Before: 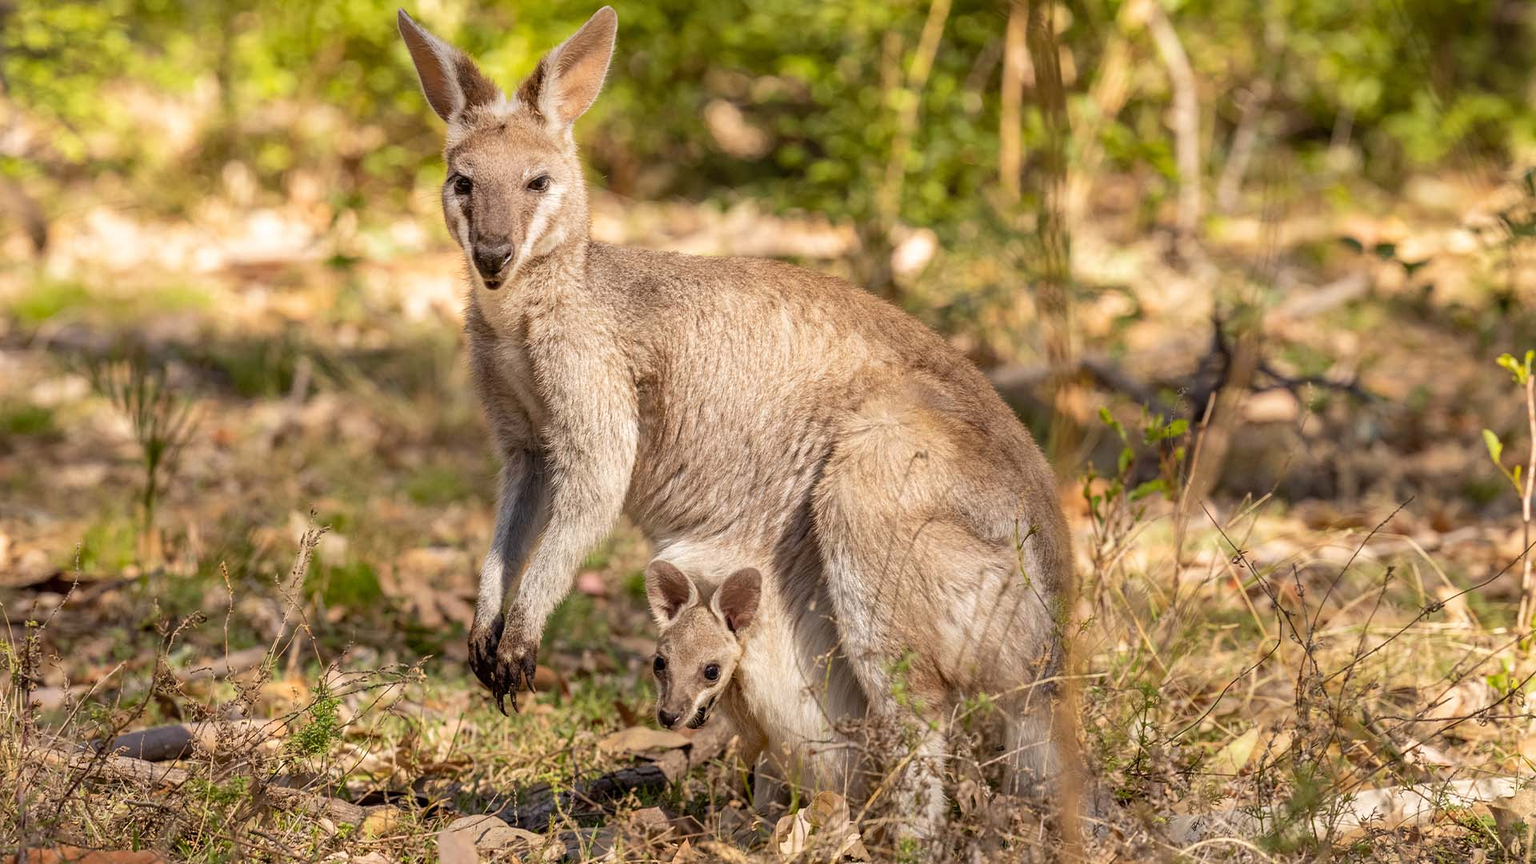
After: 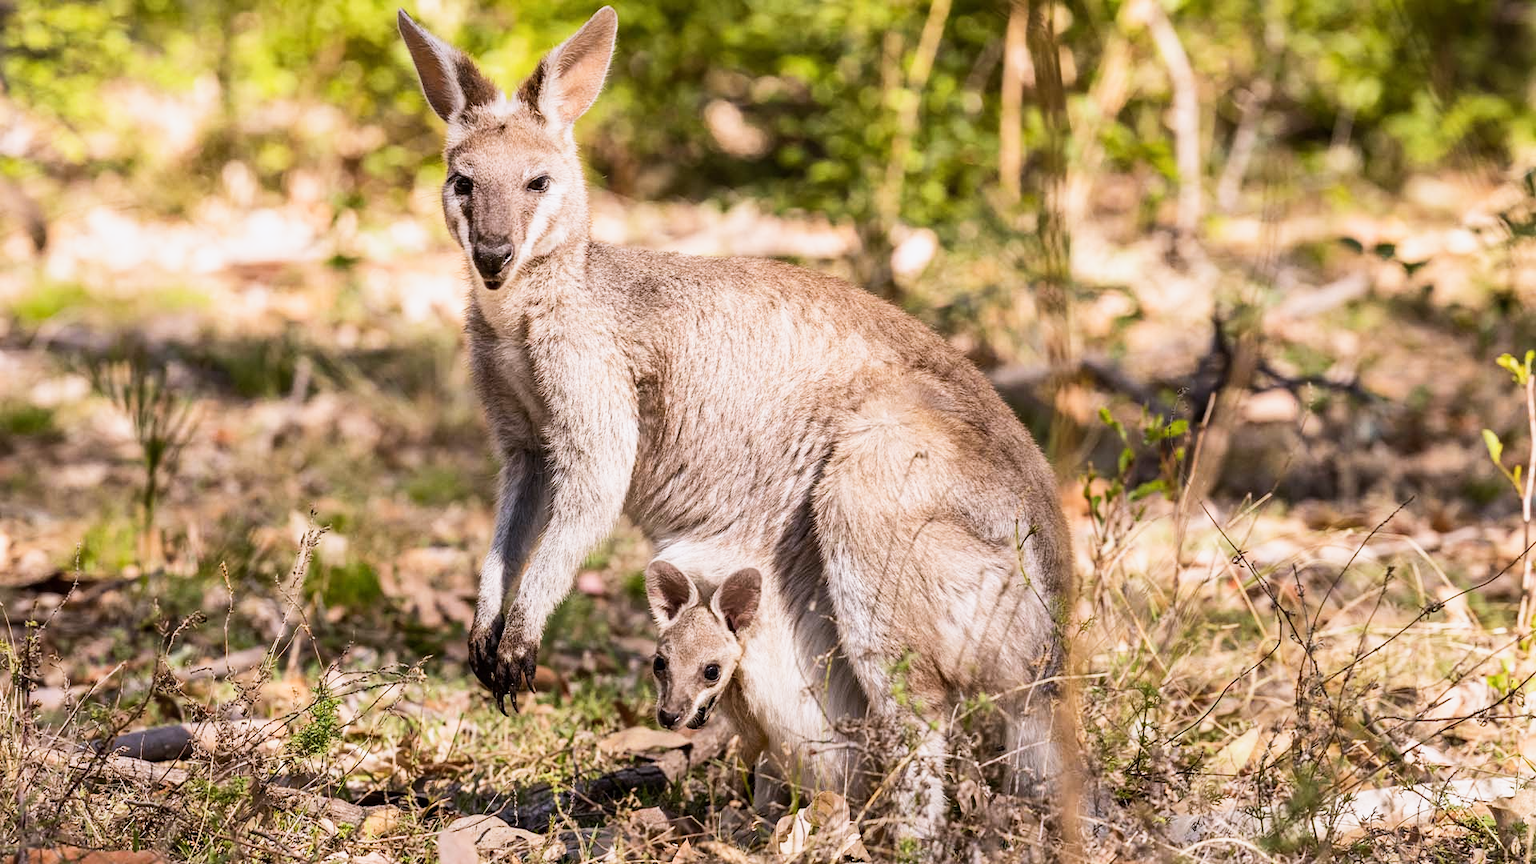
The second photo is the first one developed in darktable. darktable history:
sigmoid: contrast 1.22, skew 0.65
color balance: mode lift, gamma, gain (sRGB)
white balance: red 1.004, blue 1.096
tone equalizer: -8 EV -0.75 EV, -7 EV -0.7 EV, -6 EV -0.6 EV, -5 EV -0.4 EV, -3 EV 0.4 EV, -2 EV 0.6 EV, -1 EV 0.7 EV, +0 EV 0.75 EV, edges refinement/feathering 500, mask exposure compensation -1.57 EV, preserve details no
